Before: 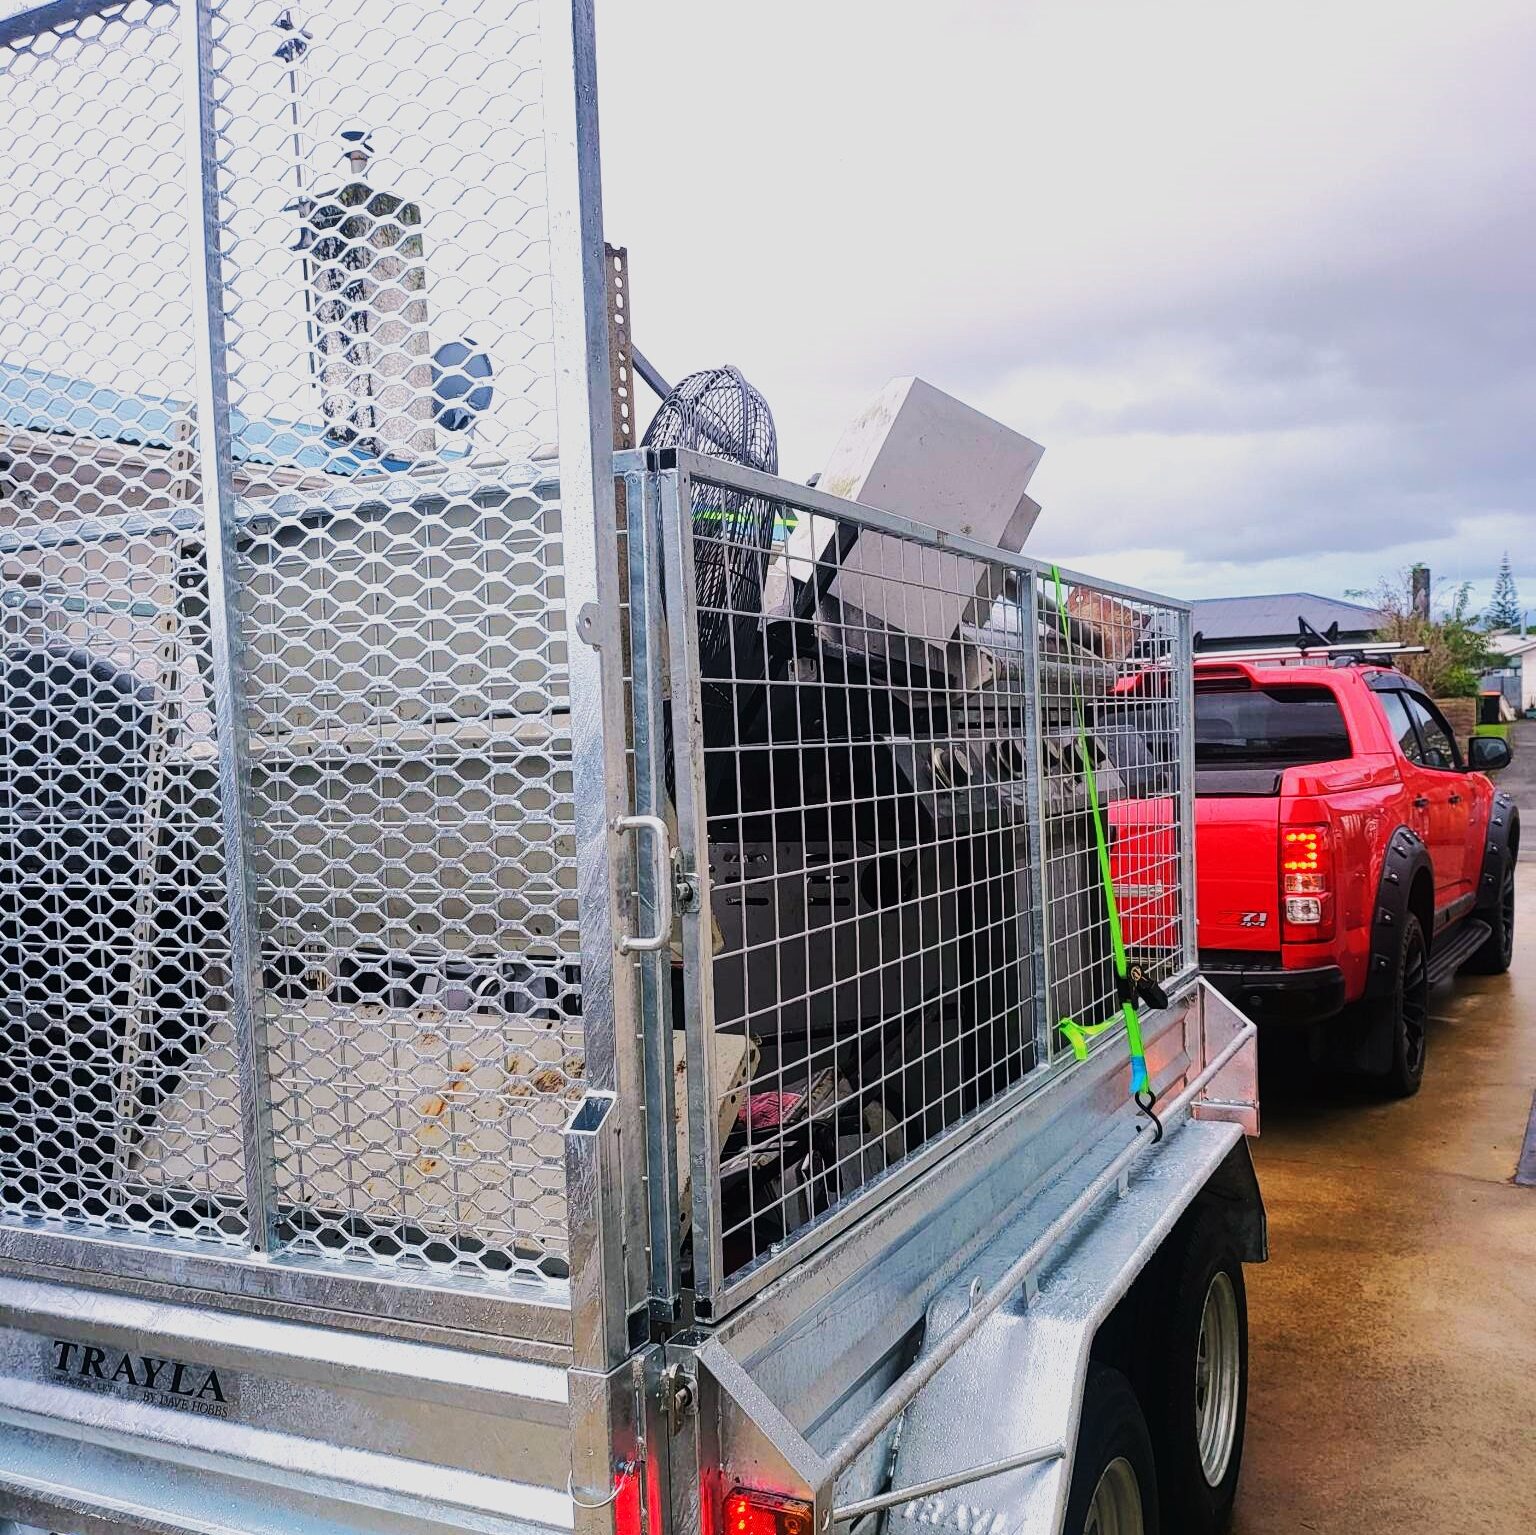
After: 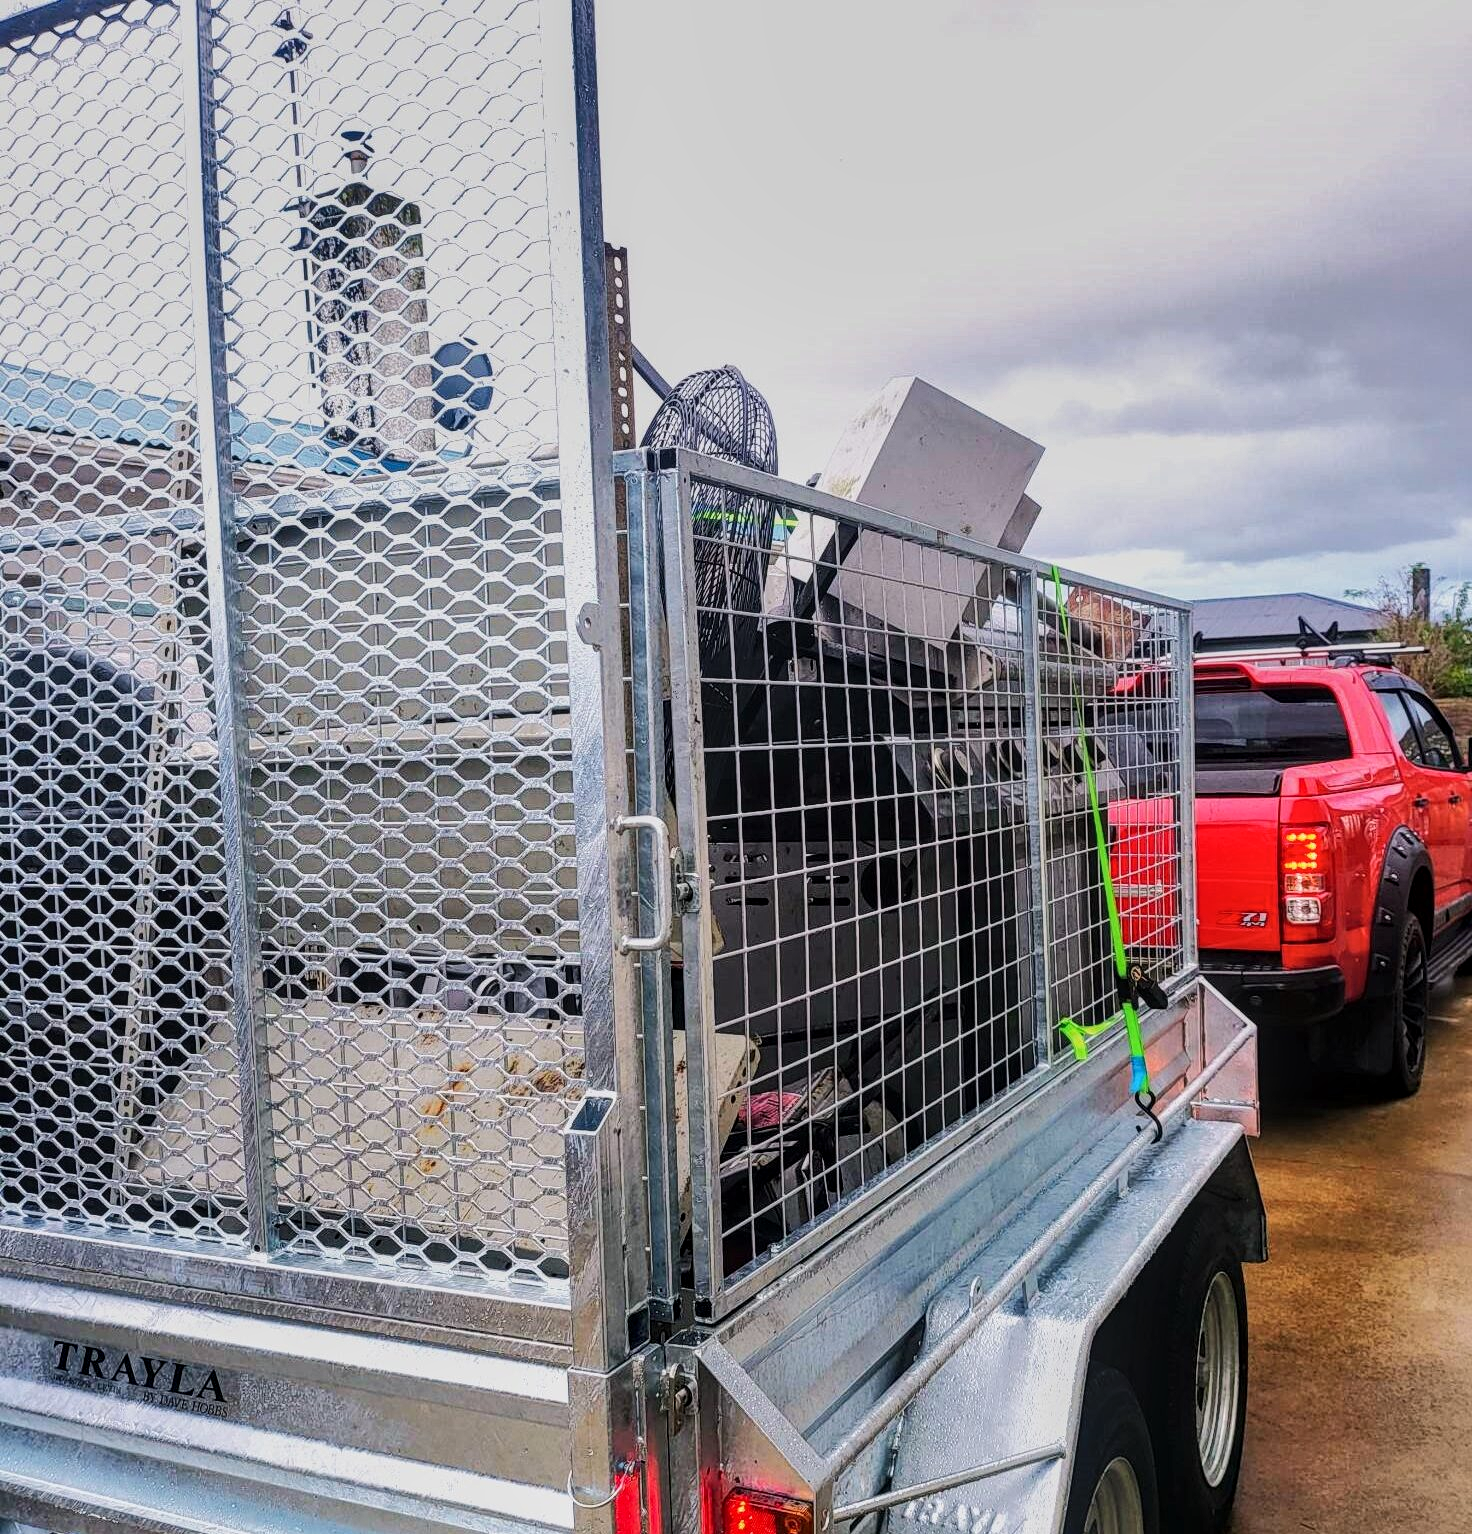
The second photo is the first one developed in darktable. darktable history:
tone equalizer: on, module defaults
local contrast: on, module defaults
shadows and highlights: shadows 52.42, soften with gaussian
crop: right 4.126%, bottom 0.031%
